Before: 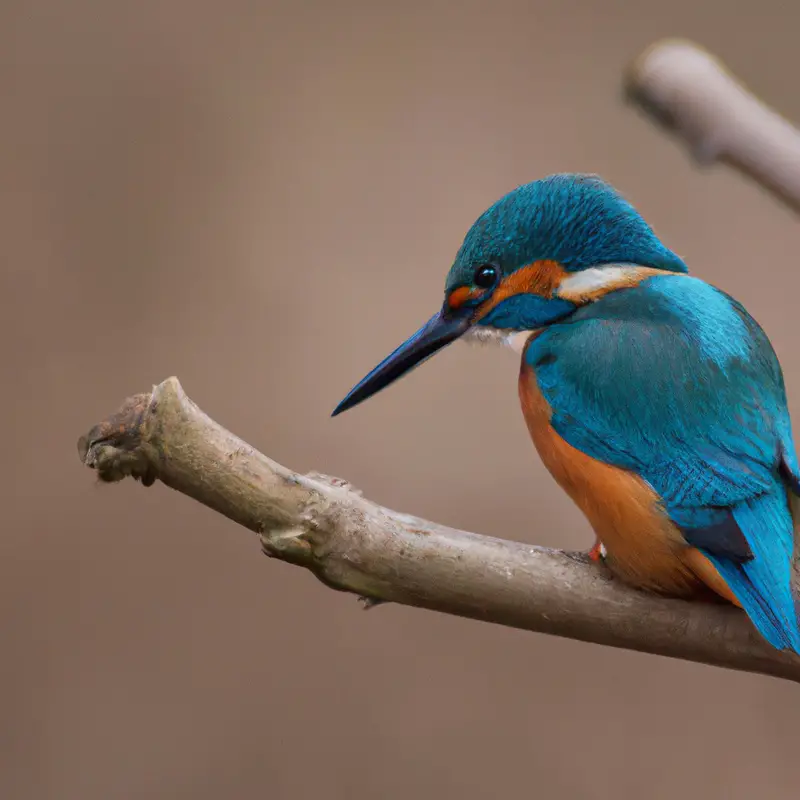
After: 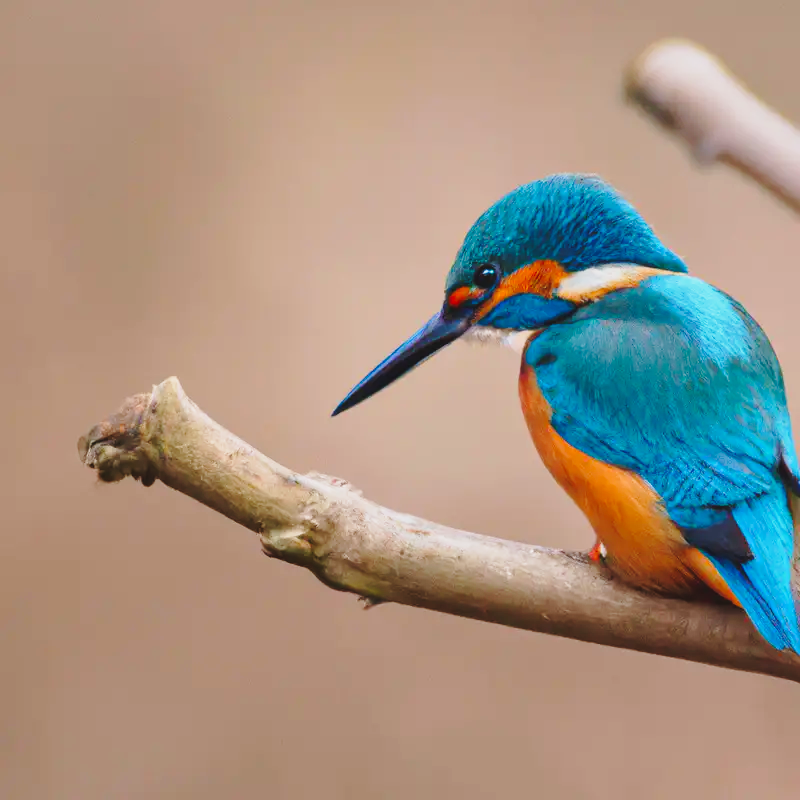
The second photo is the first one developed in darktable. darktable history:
contrast brightness saturation: contrast -0.091, brightness 0.049, saturation 0.083
base curve: curves: ch0 [(0, 0) (0.028, 0.03) (0.121, 0.232) (0.46, 0.748) (0.859, 0.968) (1, 1)], preserve colors none
